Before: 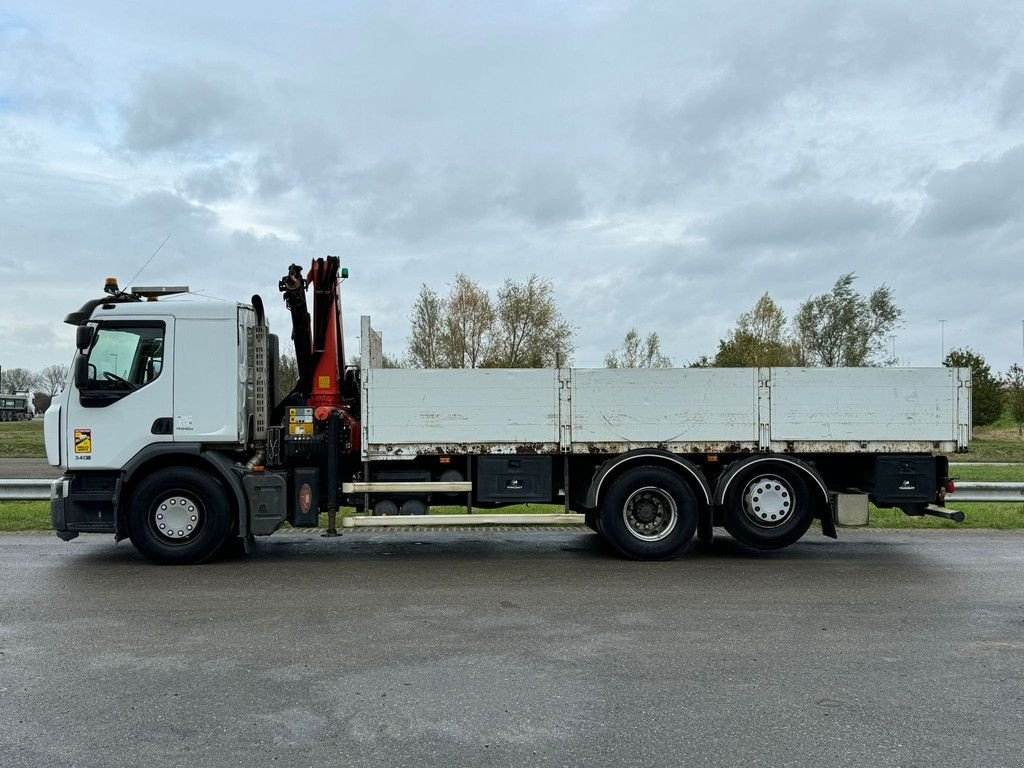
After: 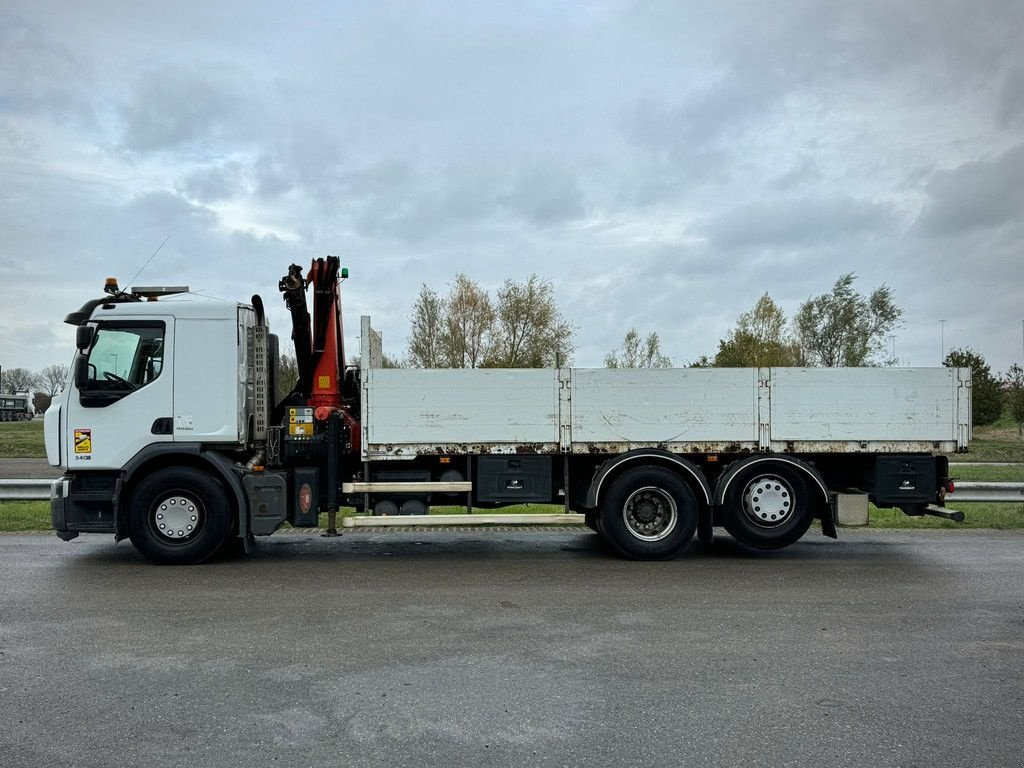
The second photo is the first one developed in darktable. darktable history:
vignetting: center (-0.075, 0.064), unbound false
